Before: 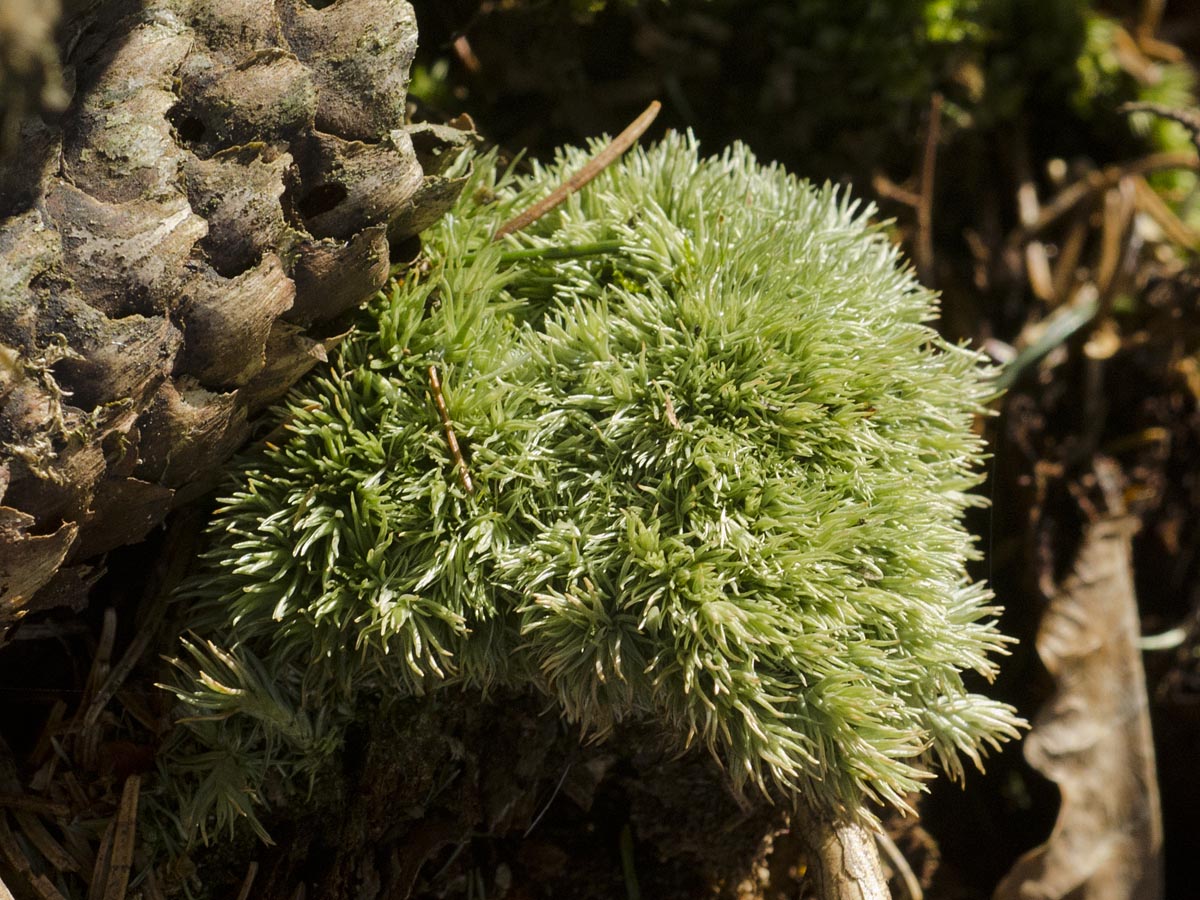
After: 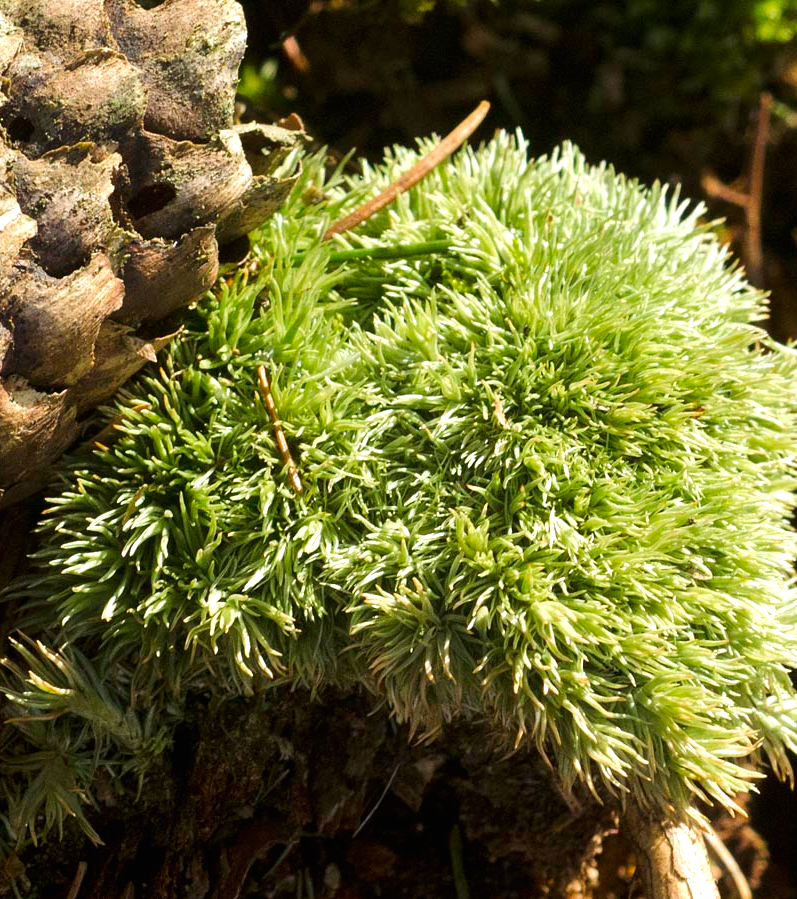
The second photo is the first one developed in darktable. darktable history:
color zones: curves: ch0 [(0, 0.444) (0.143, 0.442) (0.286, 0.441) (0.429, 0.441) (0.571, 0.441) (0.714, 0.441) (0.857, 0.442) (1, 0.444)]
exposure: black level correction 0, exposure 1.001 EV, compensate highlight preservation false
crop and rotate: left 14.328%, right 19.222%
